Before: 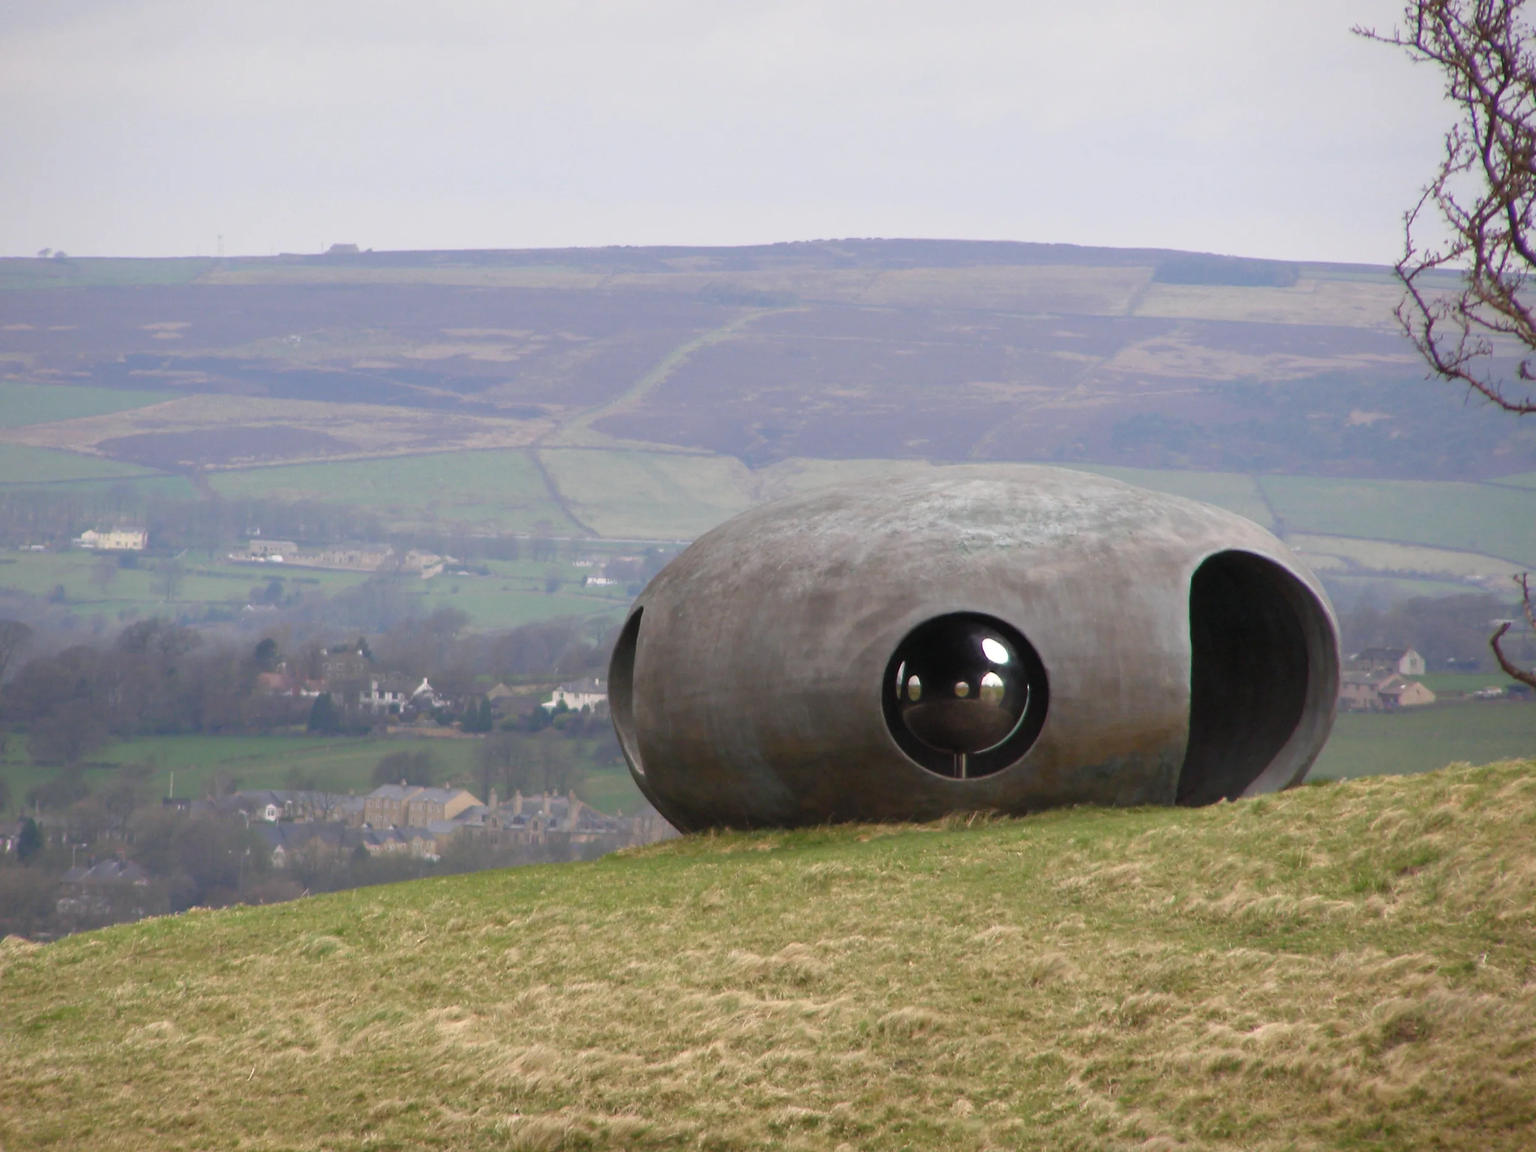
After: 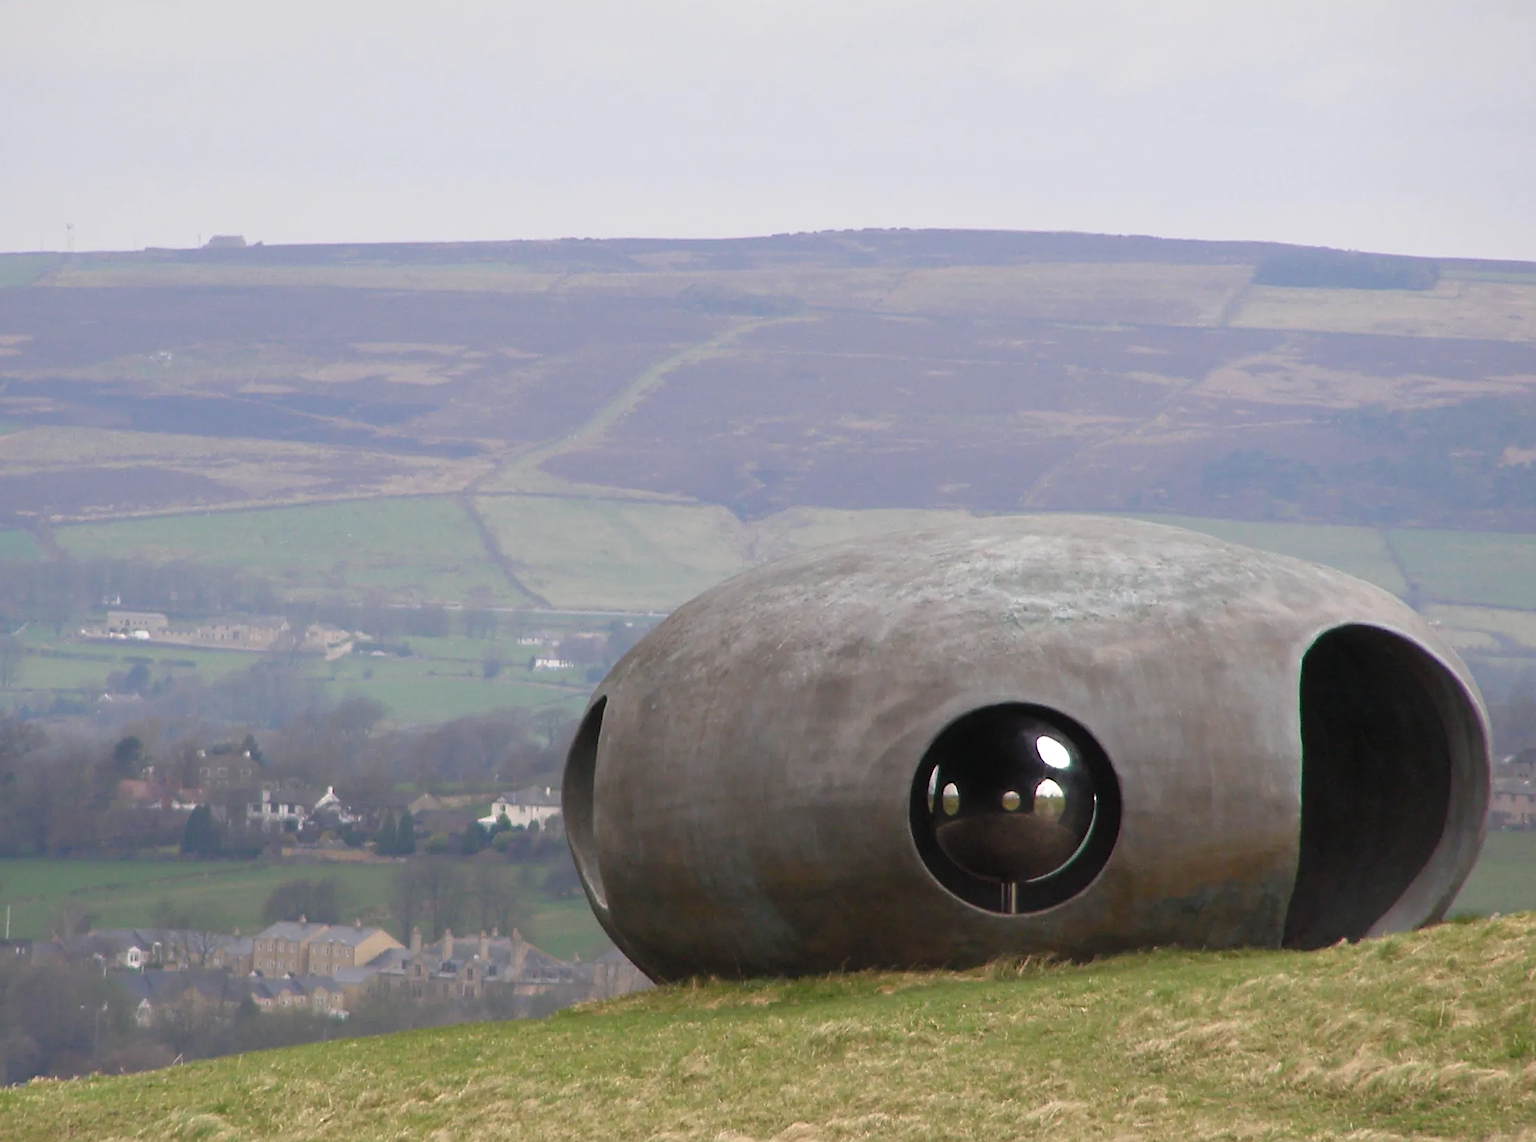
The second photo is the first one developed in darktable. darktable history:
sharpen: on, module defaults
crop and rotate: left 10.77%, top 5.1%, right 10.41%, bottom 16.76%
tone equalizer: on, module defaults
